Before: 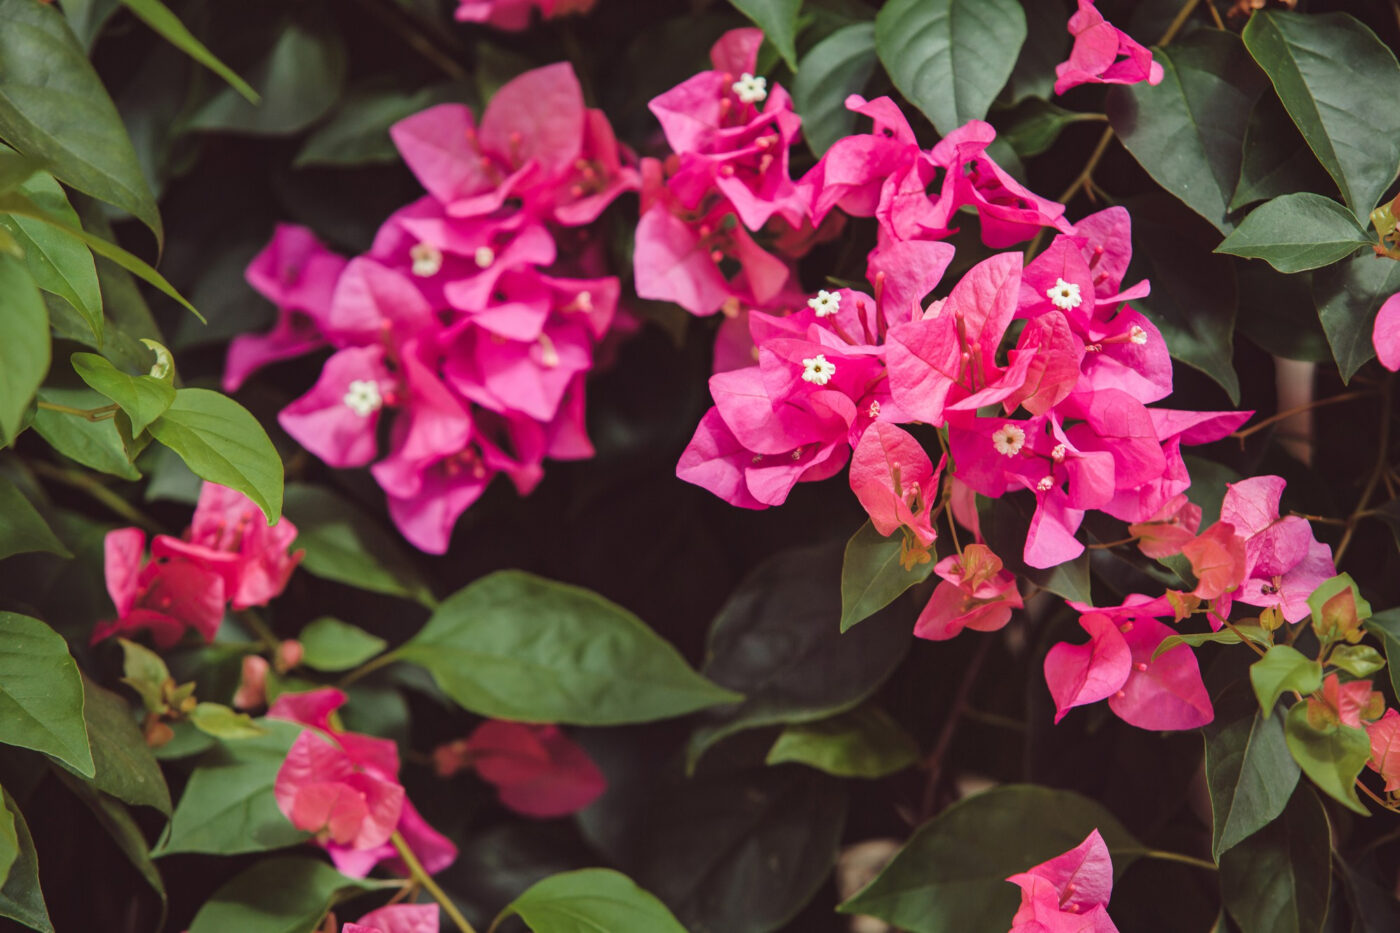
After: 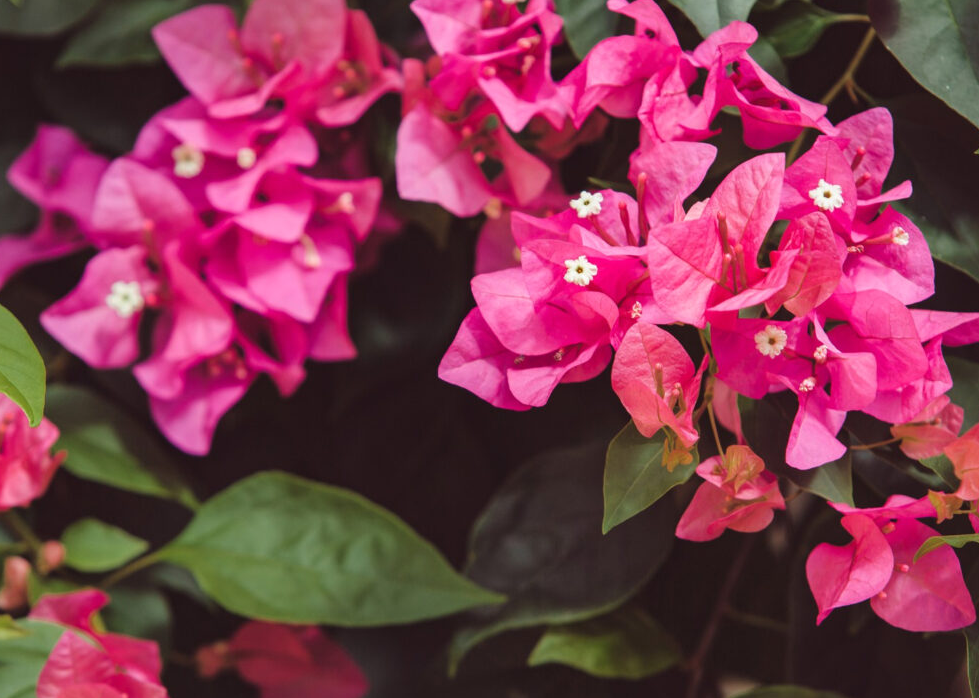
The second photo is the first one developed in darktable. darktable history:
crop and rotate: left 17.04%, top 10.782%, right 12.966%, bottom 14.383%
tone equalizer: on, module defaults
